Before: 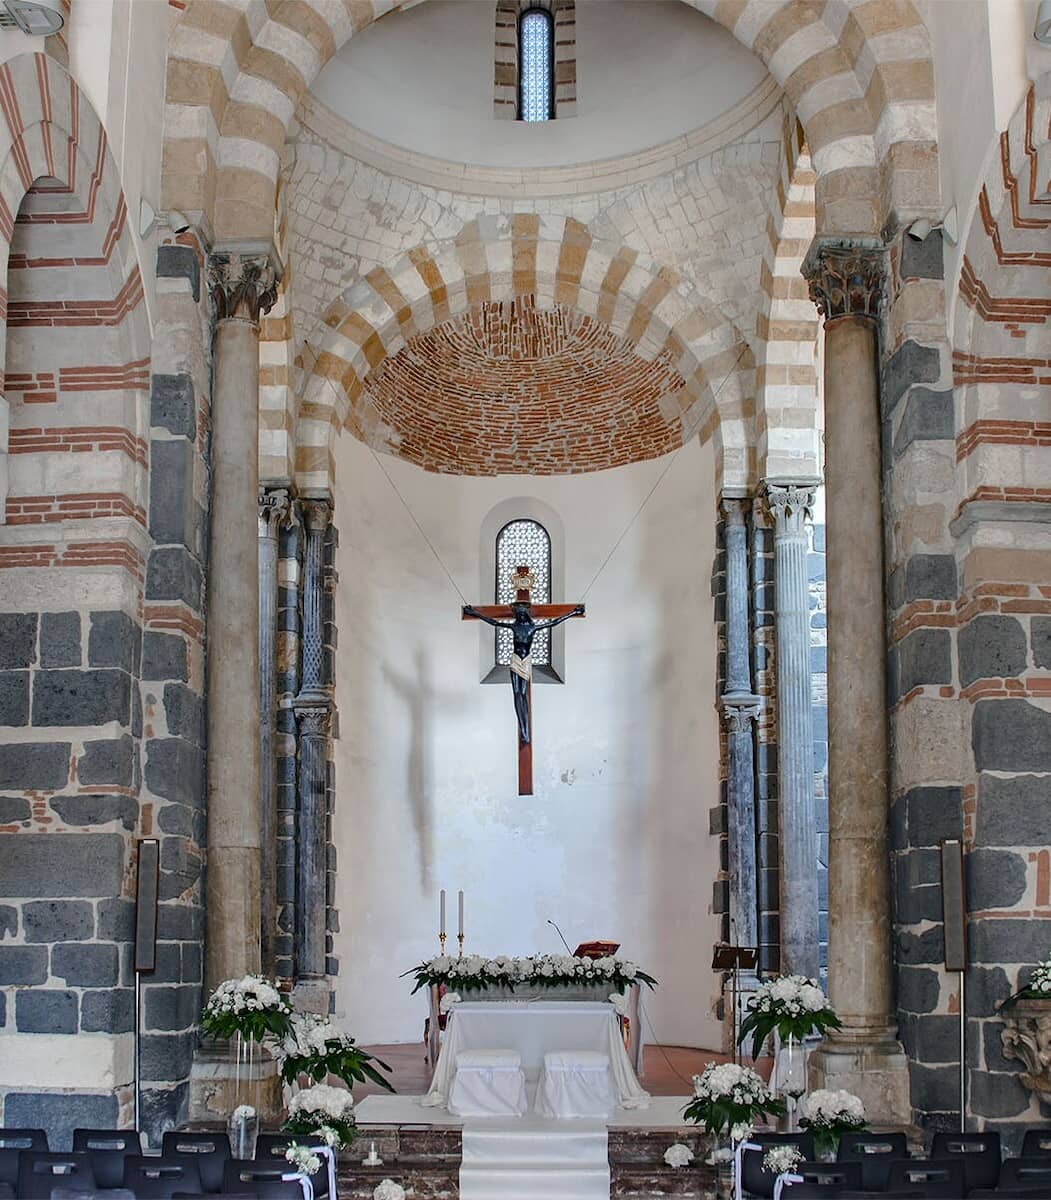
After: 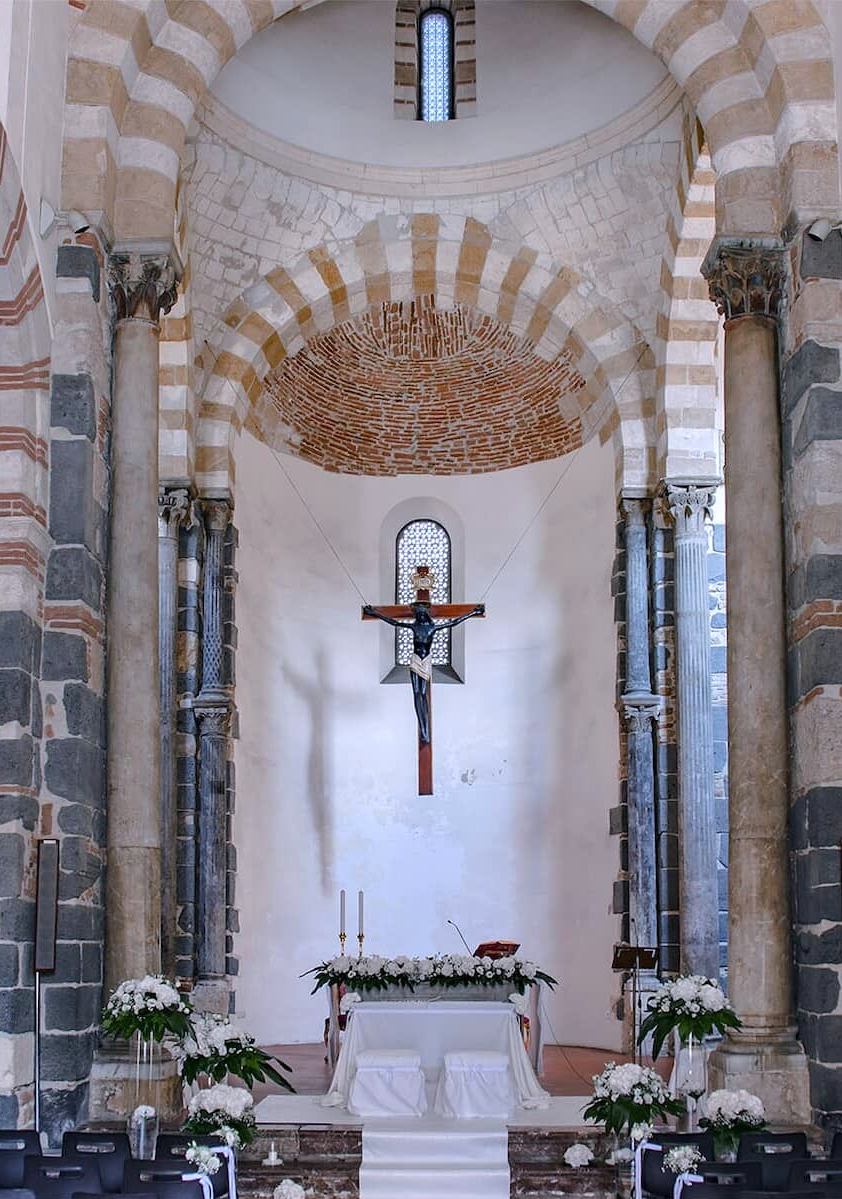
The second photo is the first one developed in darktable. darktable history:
crop and rotate: left 9.597%, right 10.195%
white balance: red 1.004, blue 1.096
